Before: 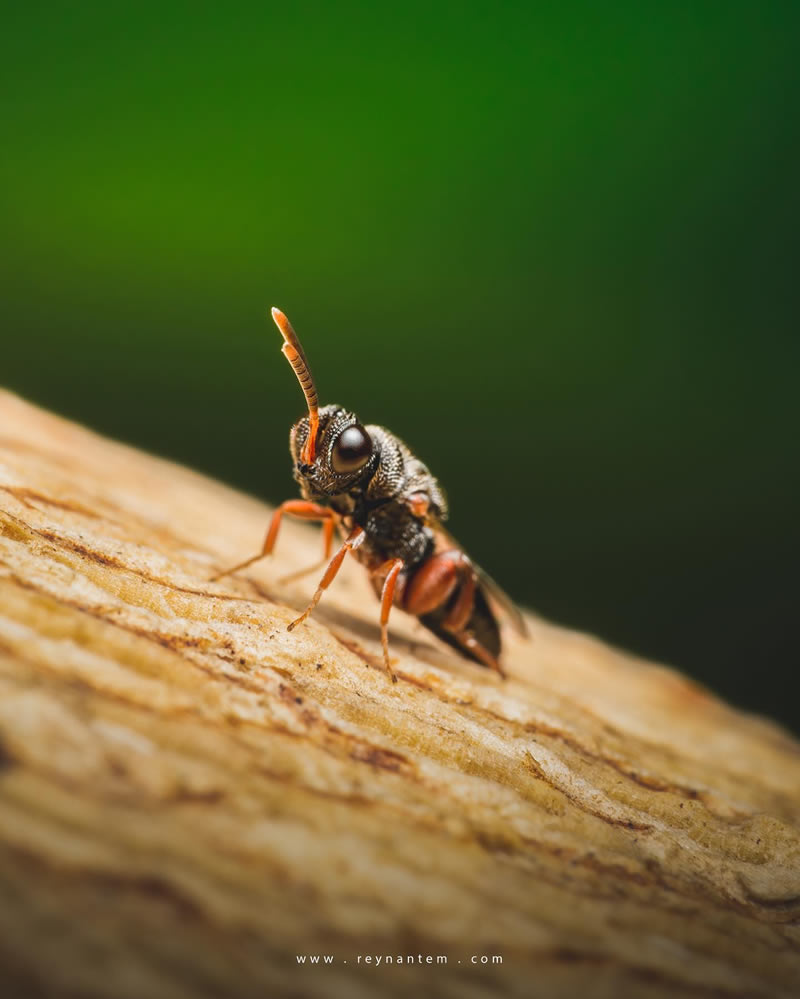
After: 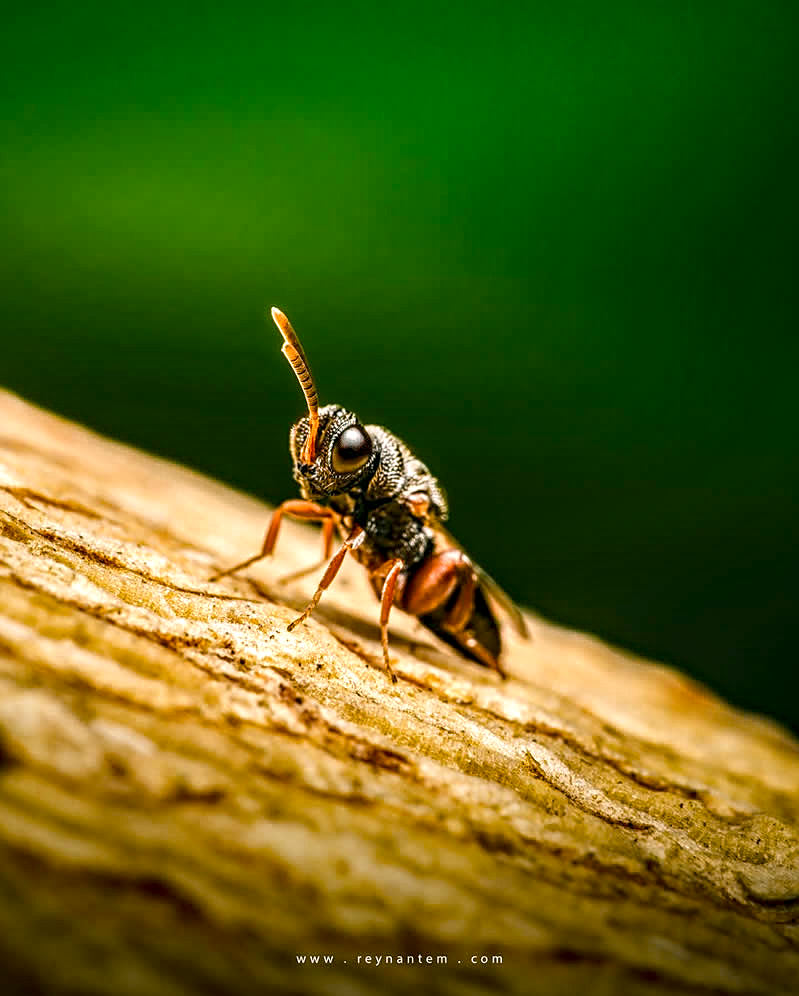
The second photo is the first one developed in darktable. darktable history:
local contrast: highlights 18%, detail 187%
levels: levels [0, 0.492, 0.984]
color balance rgb: perceptual saturation grading › global saturation 20%, perceptual saturation grading › highlights -25.66%, perceptual saturation grading › shadows 49.348%, global vibrance 20%
crop: top 0.09%, bottom 0.171%
sharpen: on, module defaults
color correction: highlights a* 4.11, highlights b* 4.95, shadows a* -7.43, shadows b* 5.01
haze removal: compatibility mode true, adaptive false
